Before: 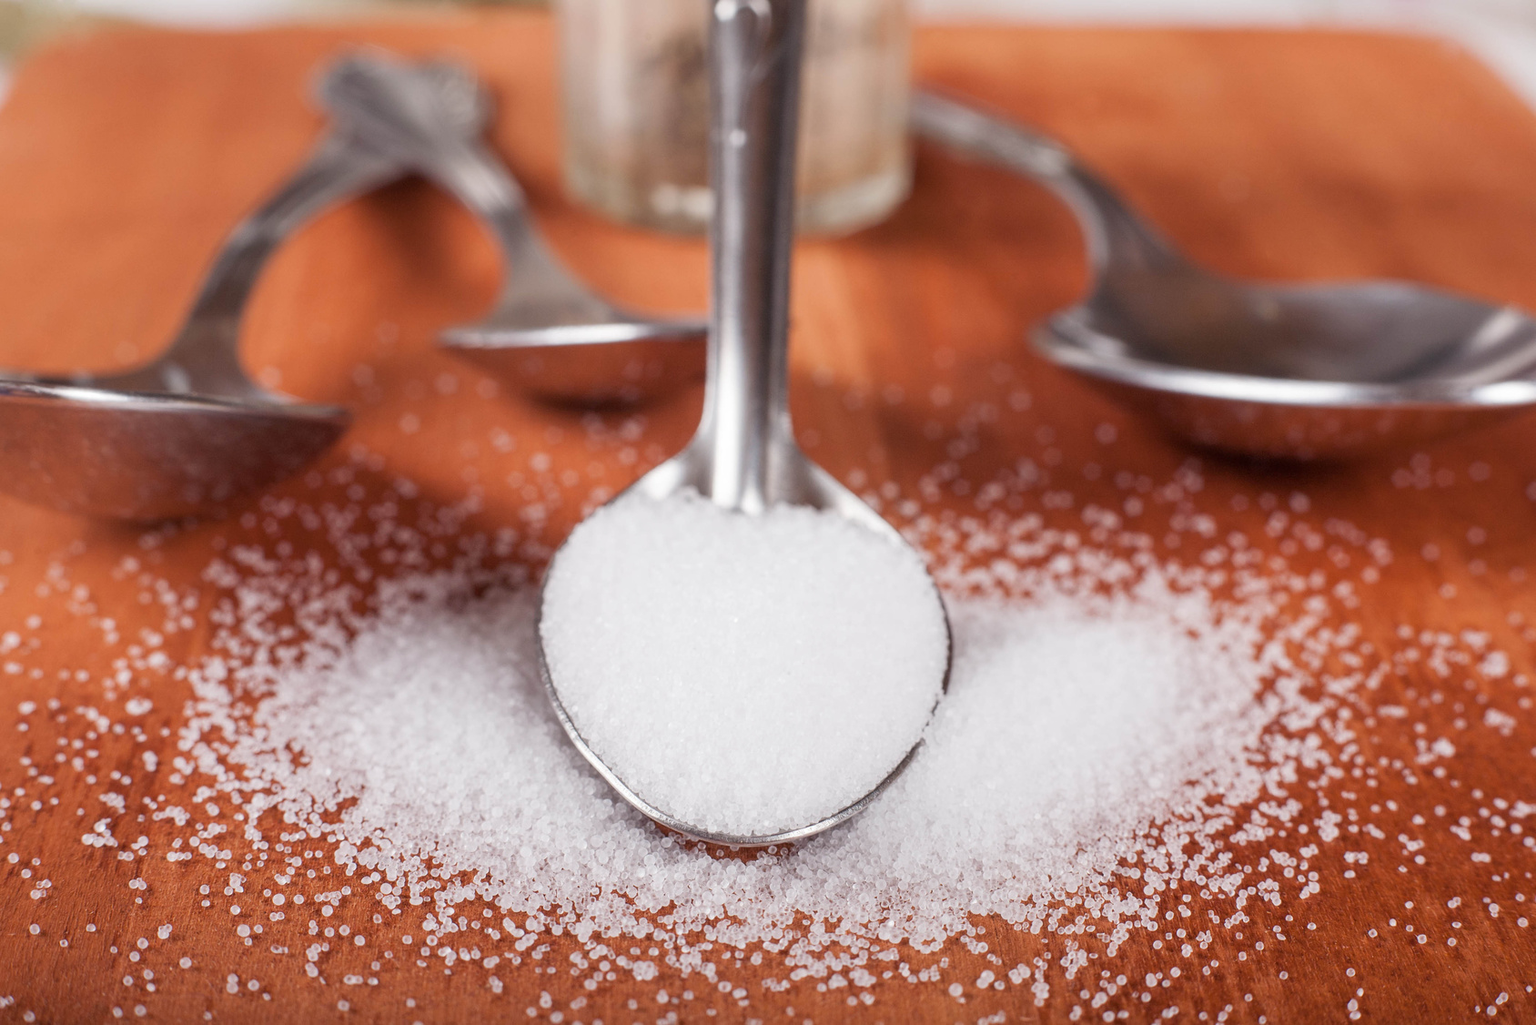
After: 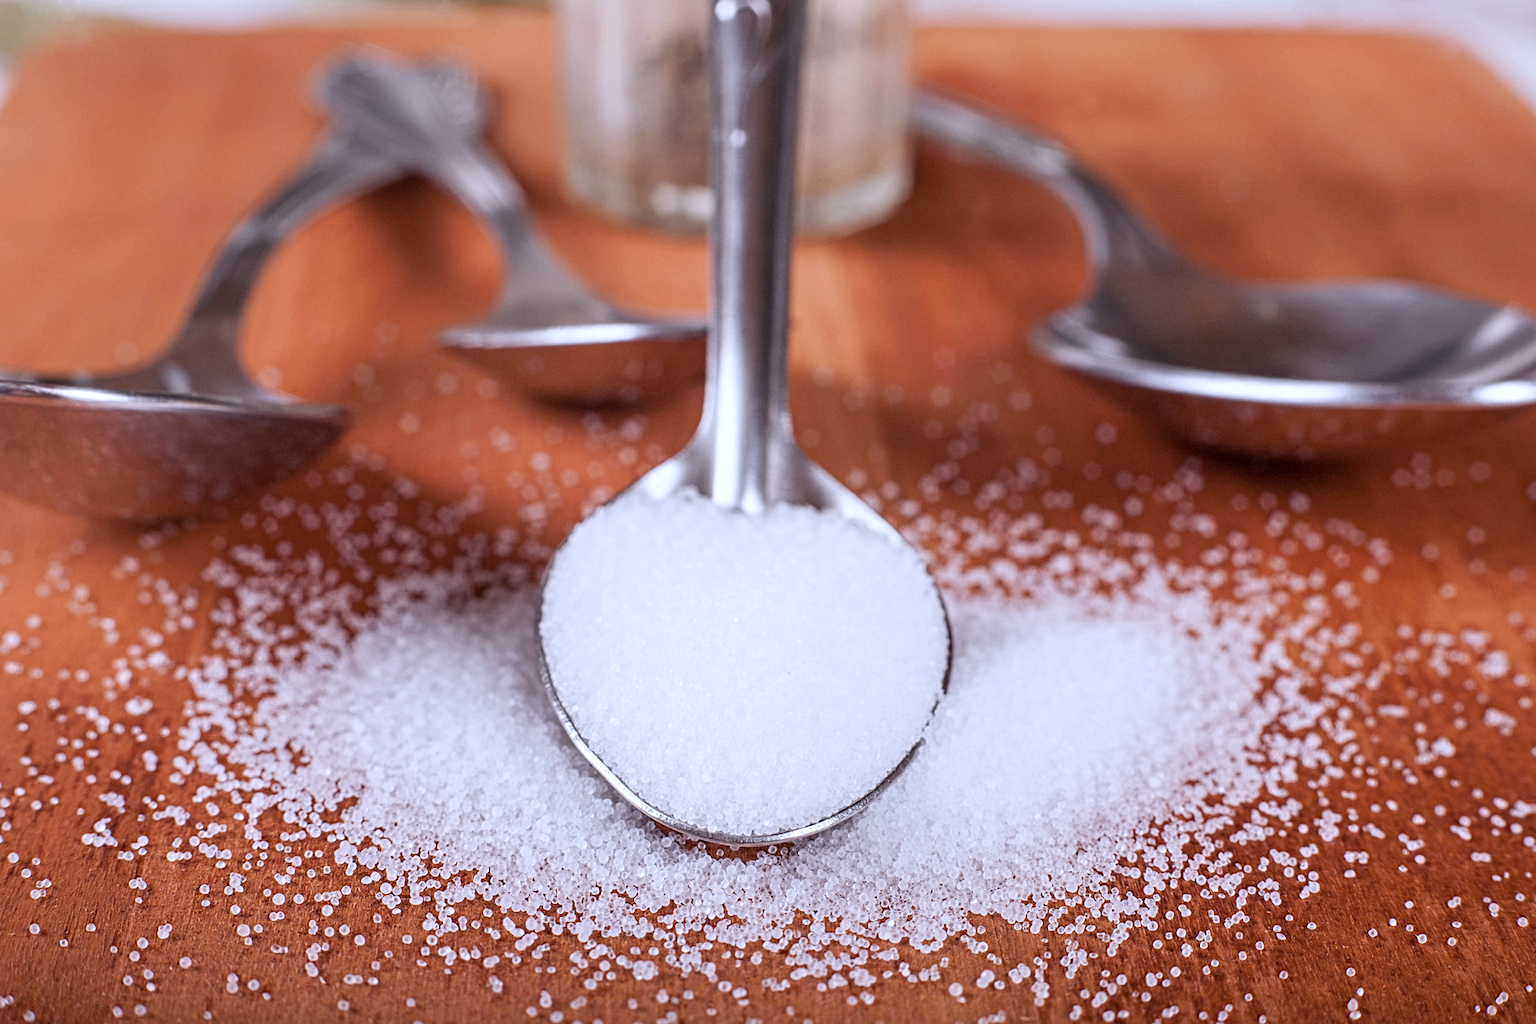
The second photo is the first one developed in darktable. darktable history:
white balance: red 0.967, blue 1.119, emerald 0.756
contrast equalizer: y [[0.5, 0.5, 0.5, 0.539, 0.64, 0.611], [0.5 ×6], [0.5 ×6], [0 ×6], [0 ×6]]
